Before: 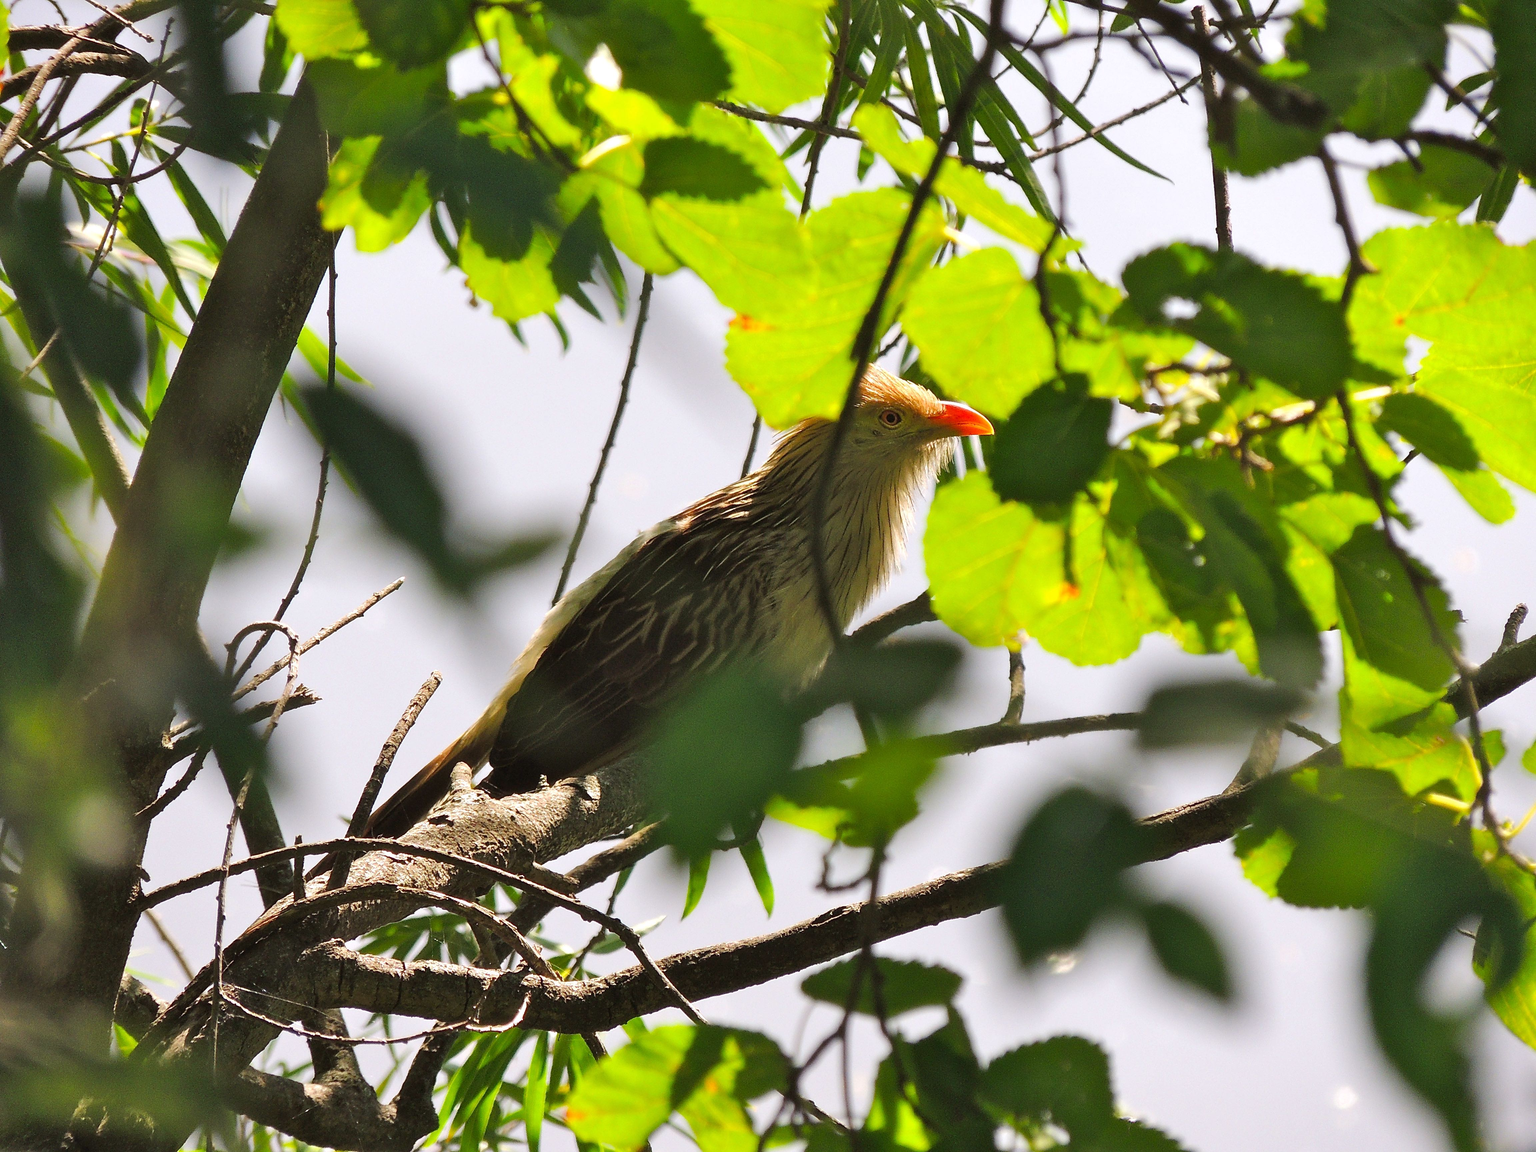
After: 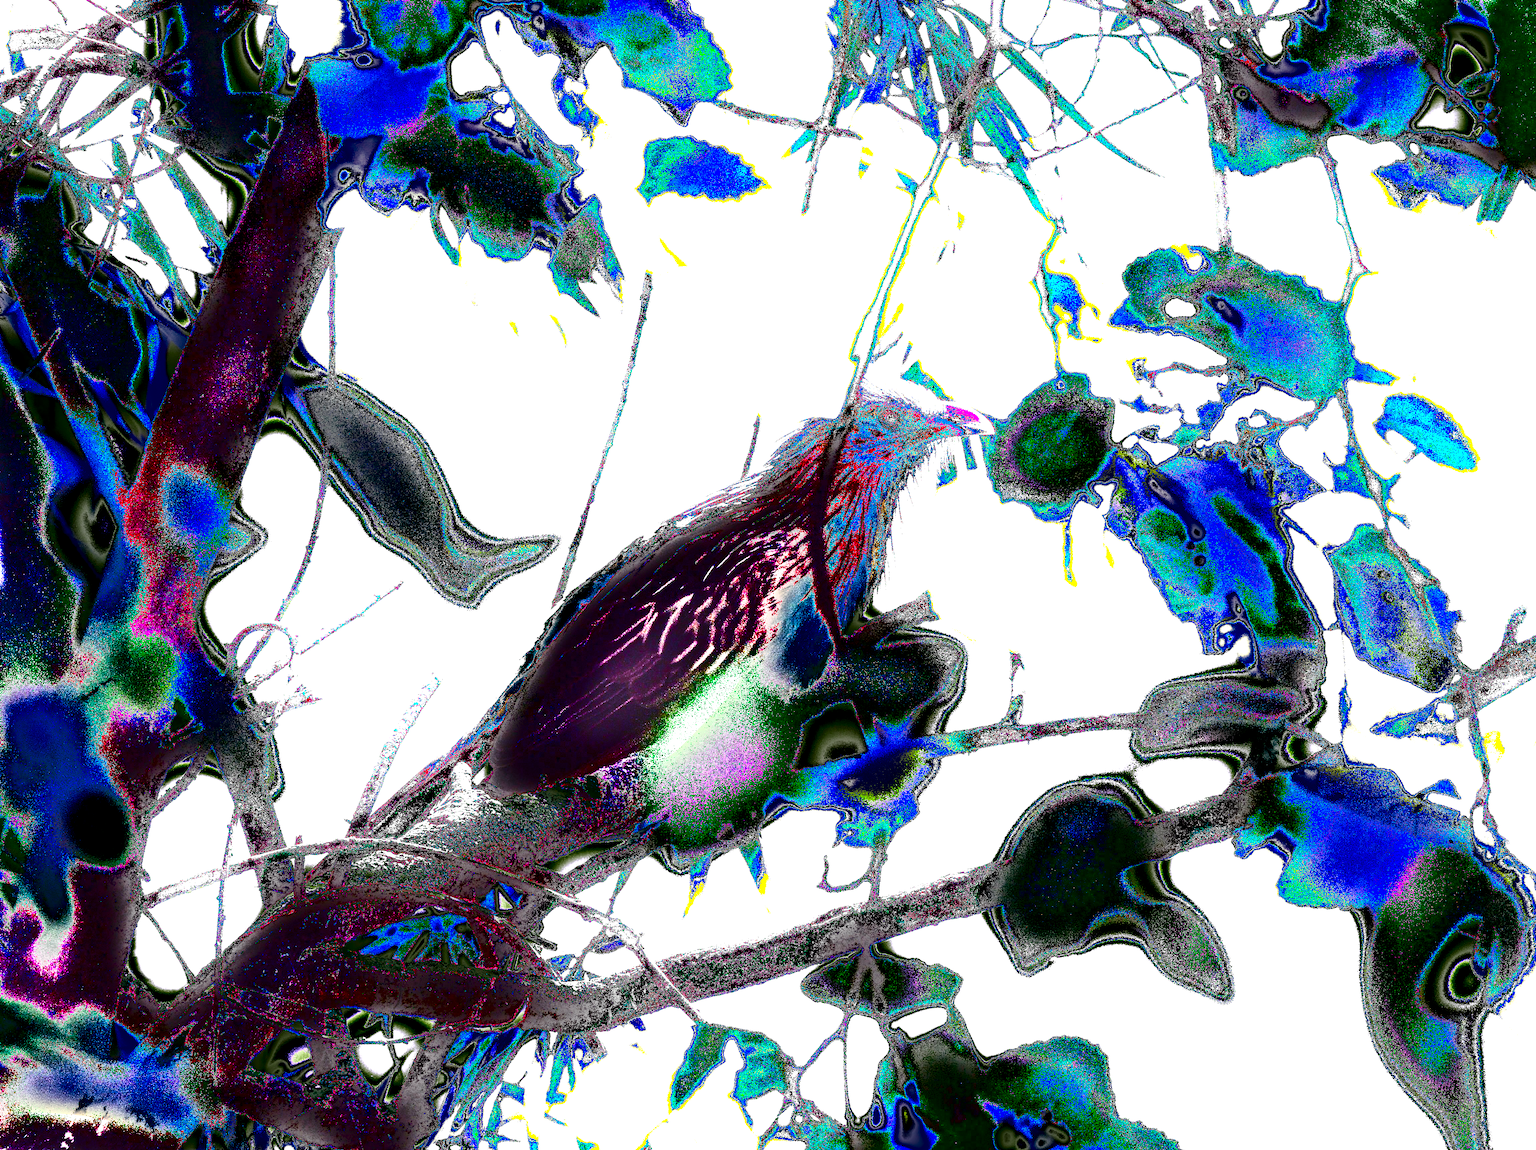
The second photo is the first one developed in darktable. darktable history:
velvia: on, module defaults
exposure: black level correction 0, exposure 4 EV, compensate exposure bias true, compensate highlight preservation false
contrast brightness saturation: contrast 0.13, brightness -0.24, saturation 0.14
crop: top 0.05%, bottom 0.098%
color calibration: output R [1.107, -0.012, -0.003, 0], output B [0, 0, 1.308, 0], illuminant custom, x 0.389, y 0.387, temperature 3838.64 K
white balance: red 0.982, blue 1.018
shadows and highlights: radius 123.98, shadows 100, white point adjustment -3, highlights -100, highlights color adjustment 89.84%, soften with gaussian
